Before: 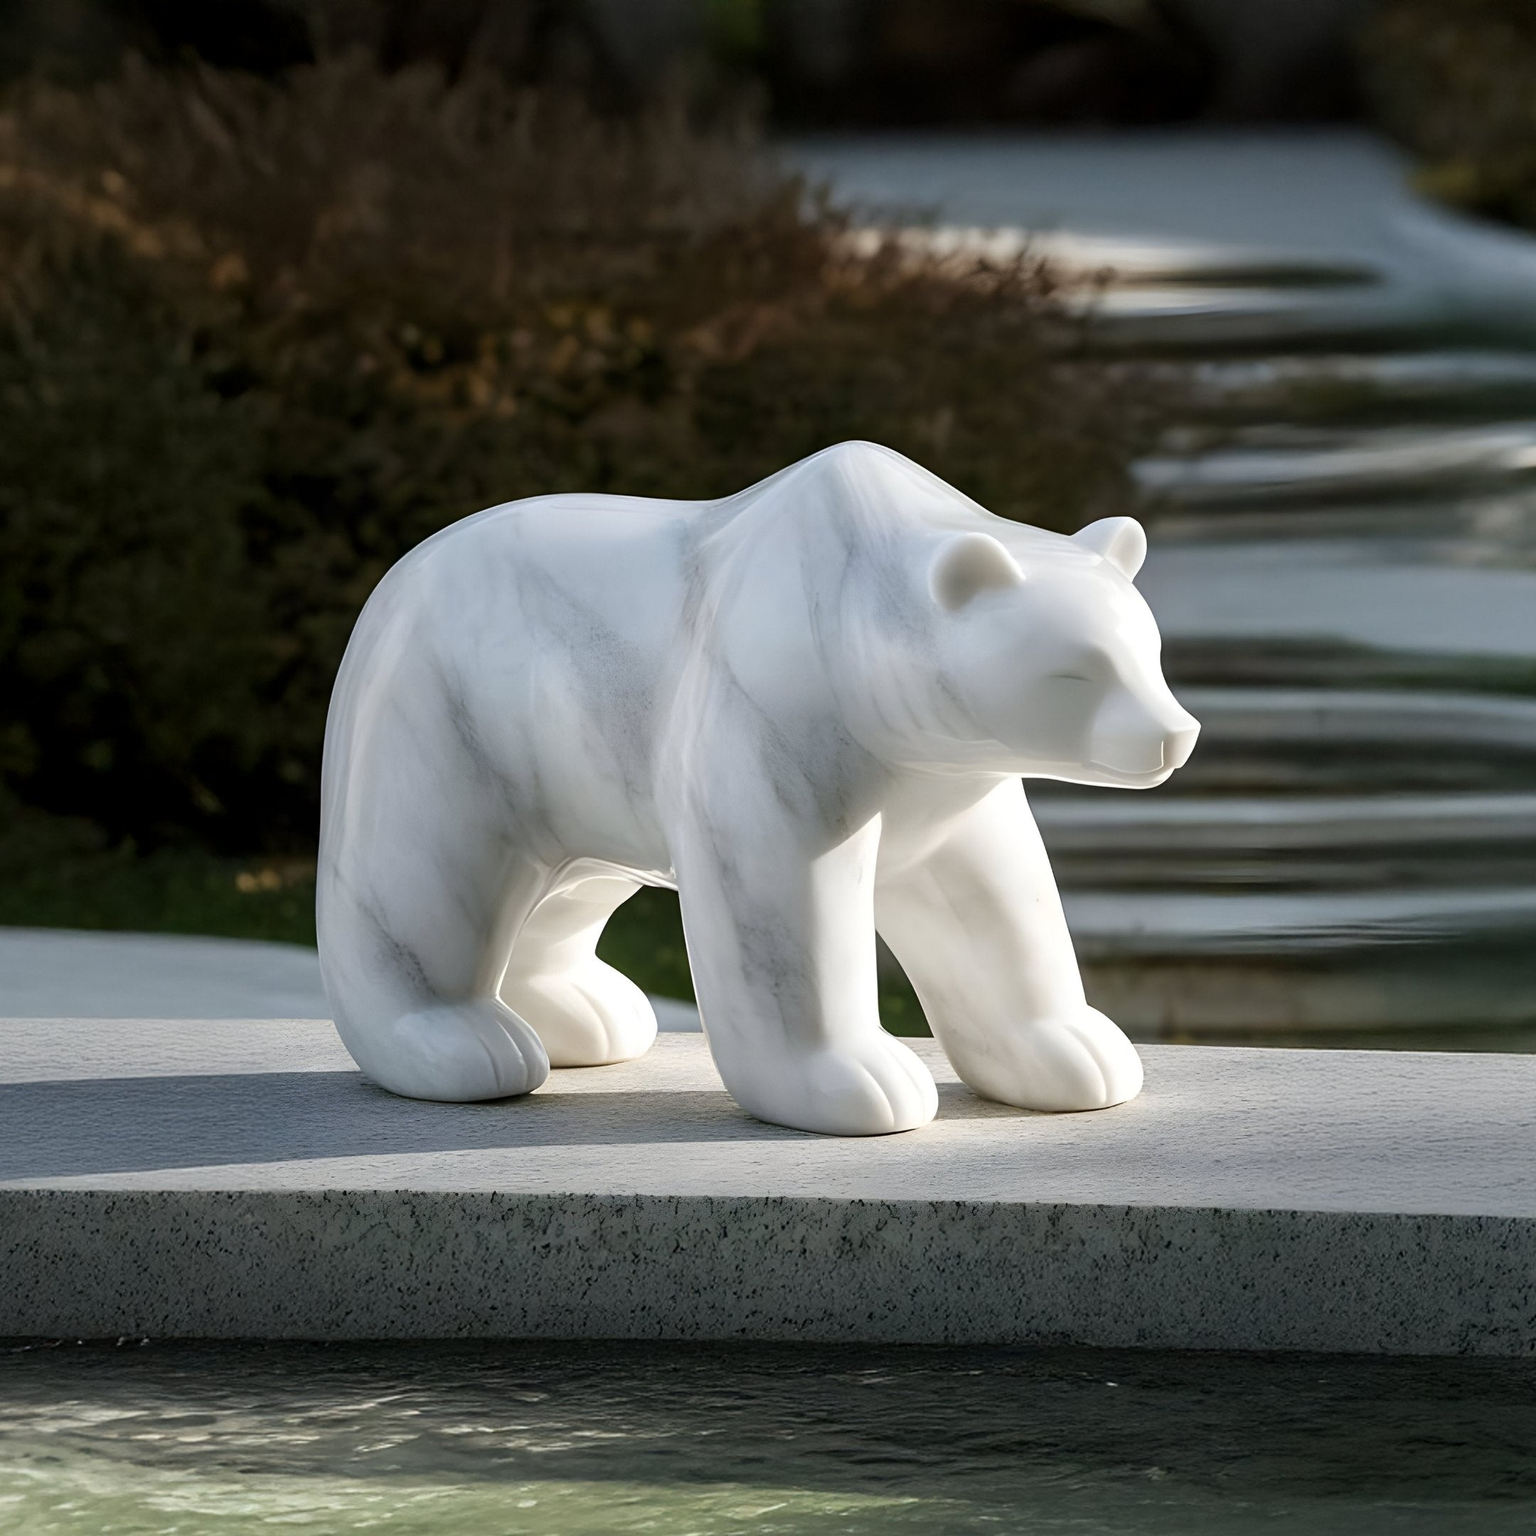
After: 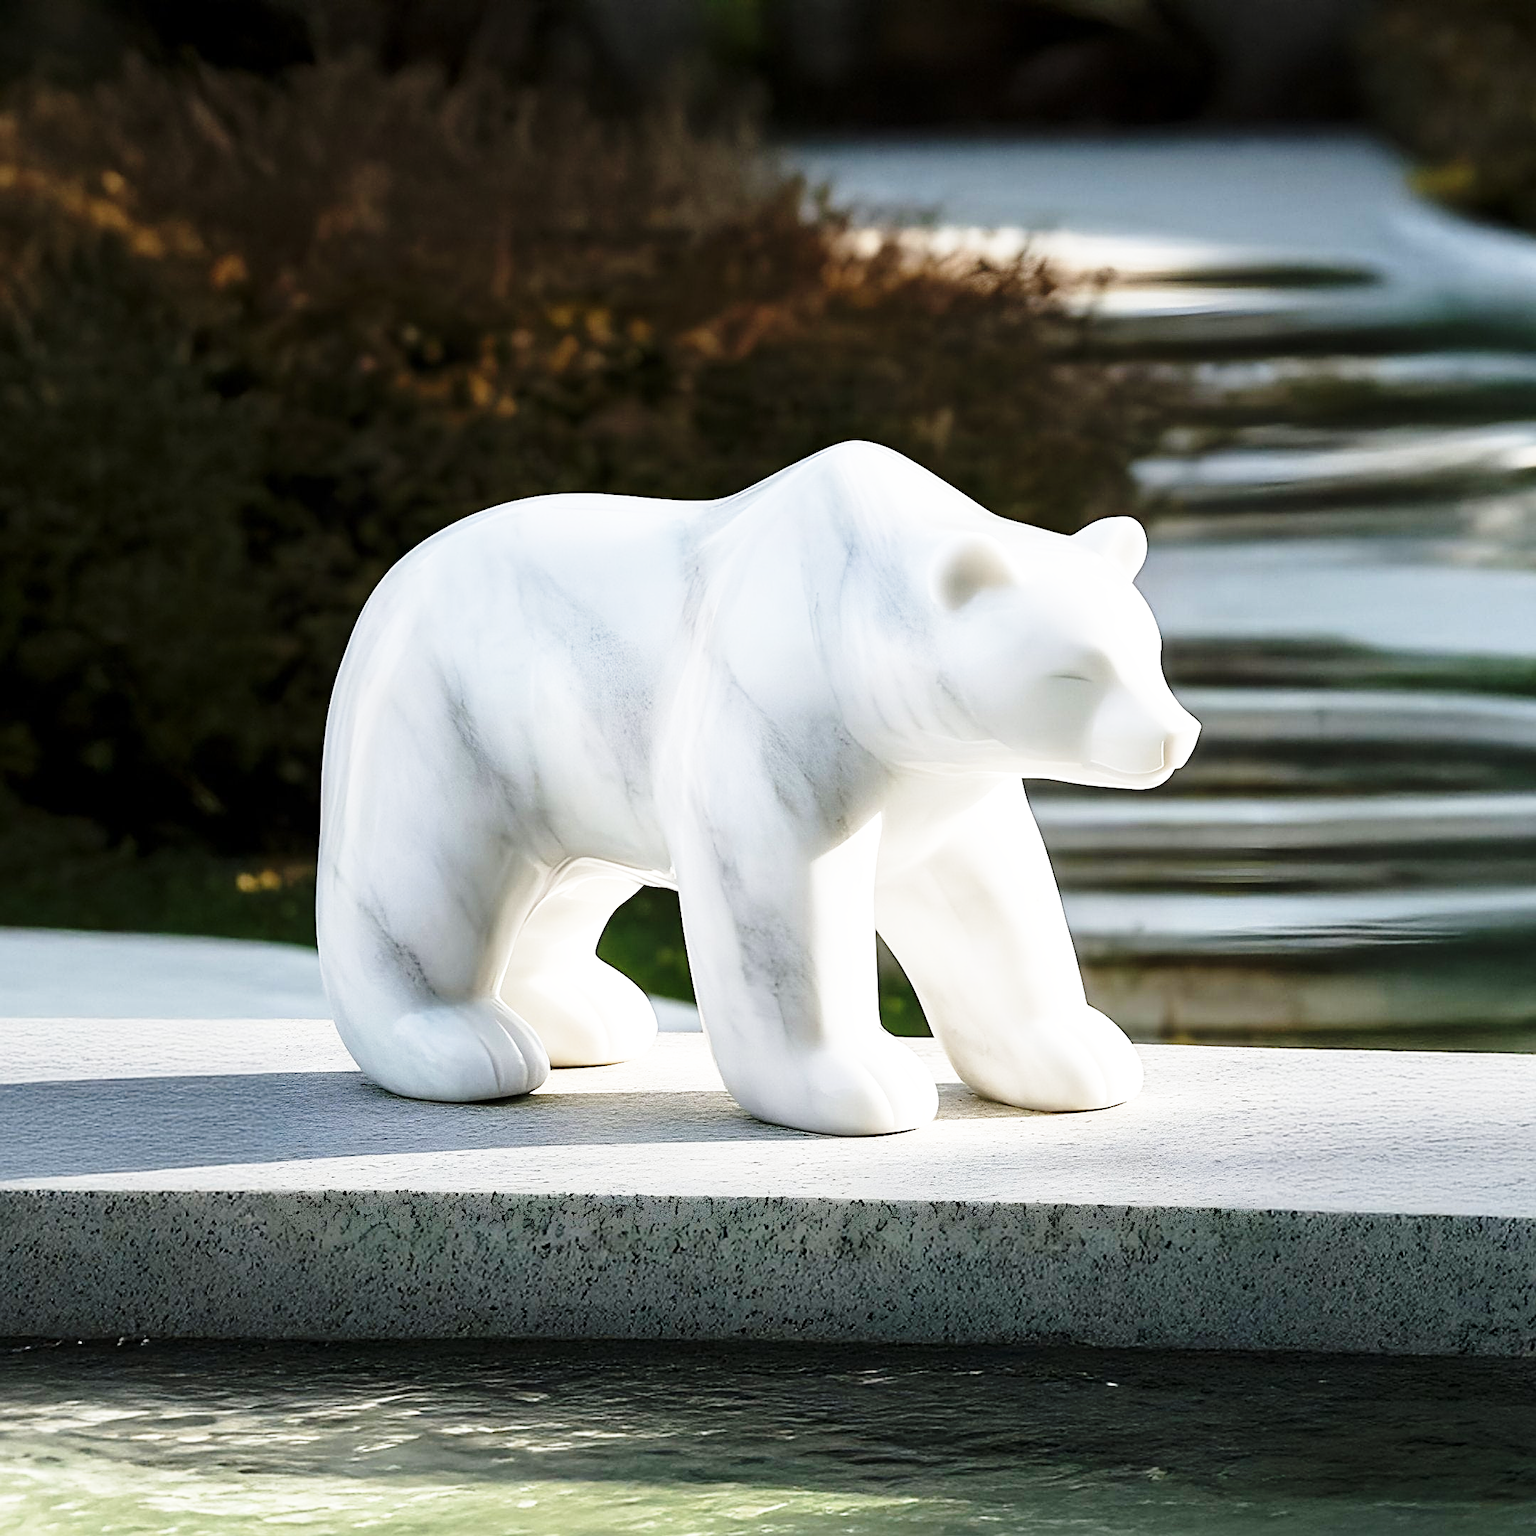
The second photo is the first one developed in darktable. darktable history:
base curve: curves: ch0 [(0, 0) (0.026, 0.03) (0.109, 0.232) (0.351, 0.748) (0.669, 0.968) (1, 1)], preserve colors none
sharpen: on, module defaults
